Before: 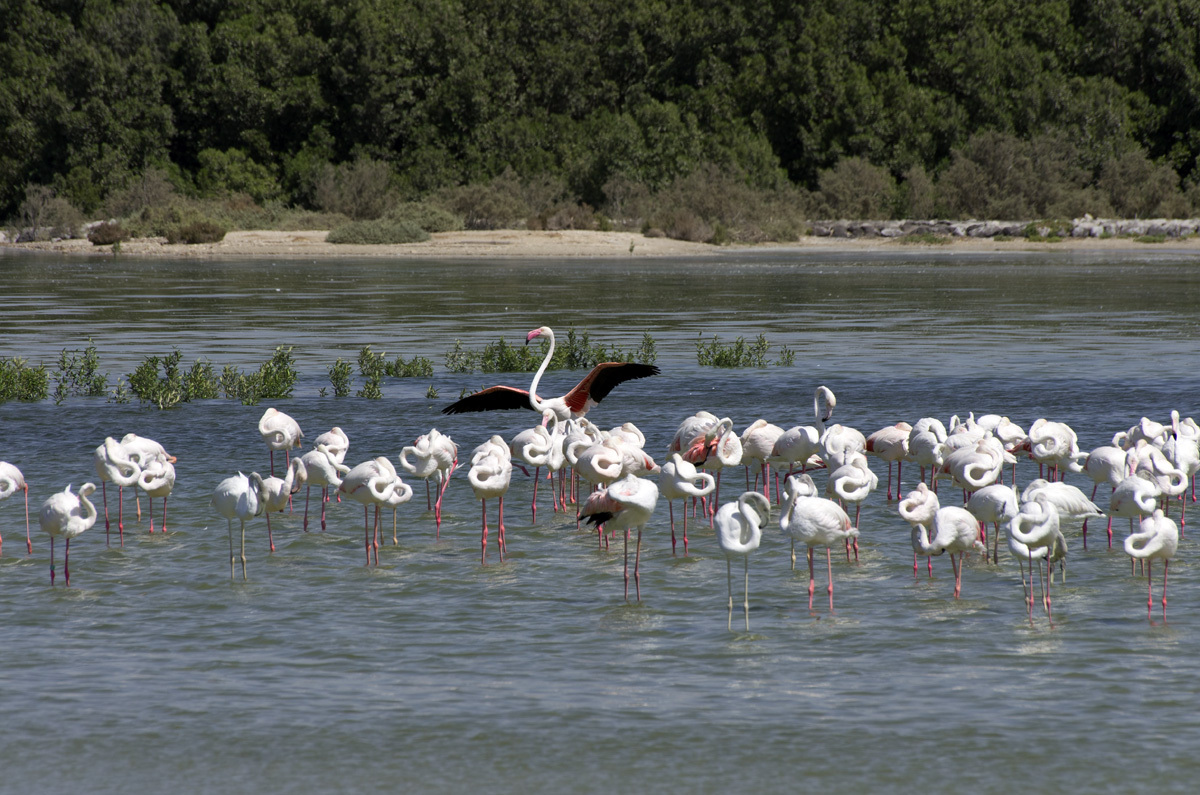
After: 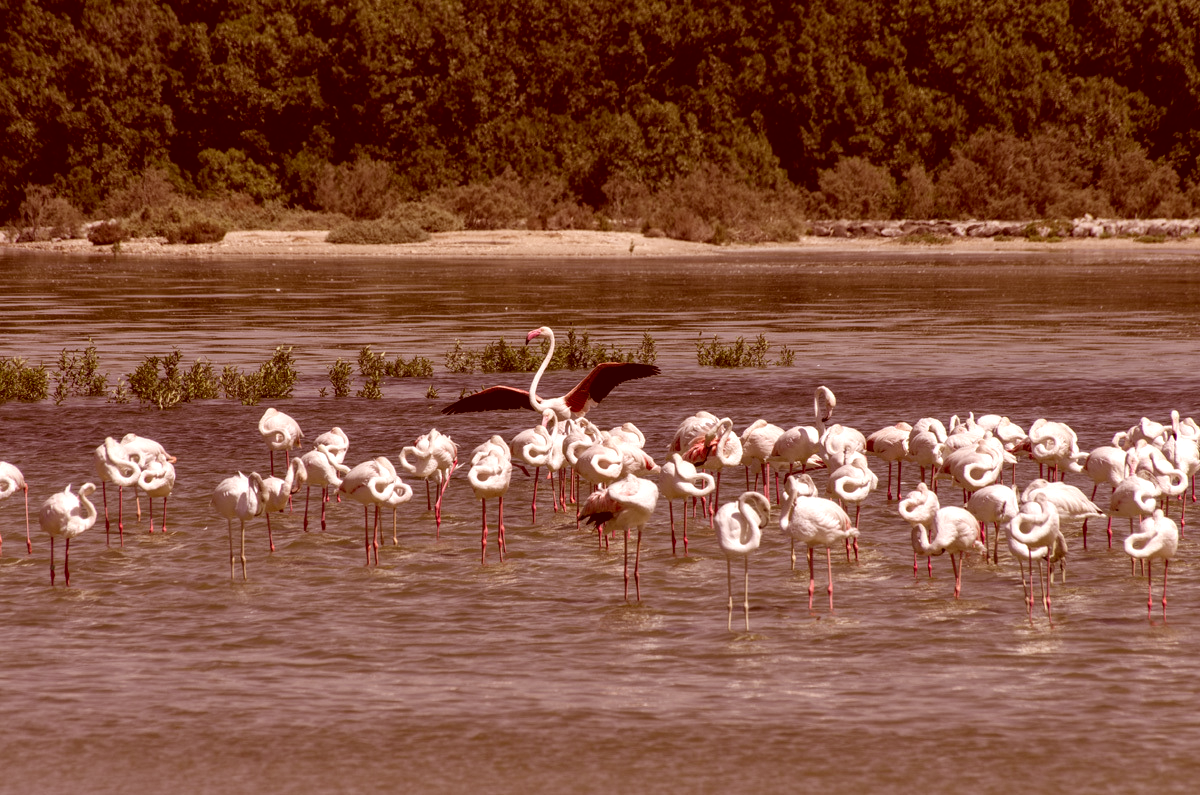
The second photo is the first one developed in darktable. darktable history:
color correction: highlights a* 9.03, highlights b* 8.71, shadows a* 40, shadows b* 40, saturation 0.8
local contrast: highlights 61%, detail 143%, midtone range 0.428
